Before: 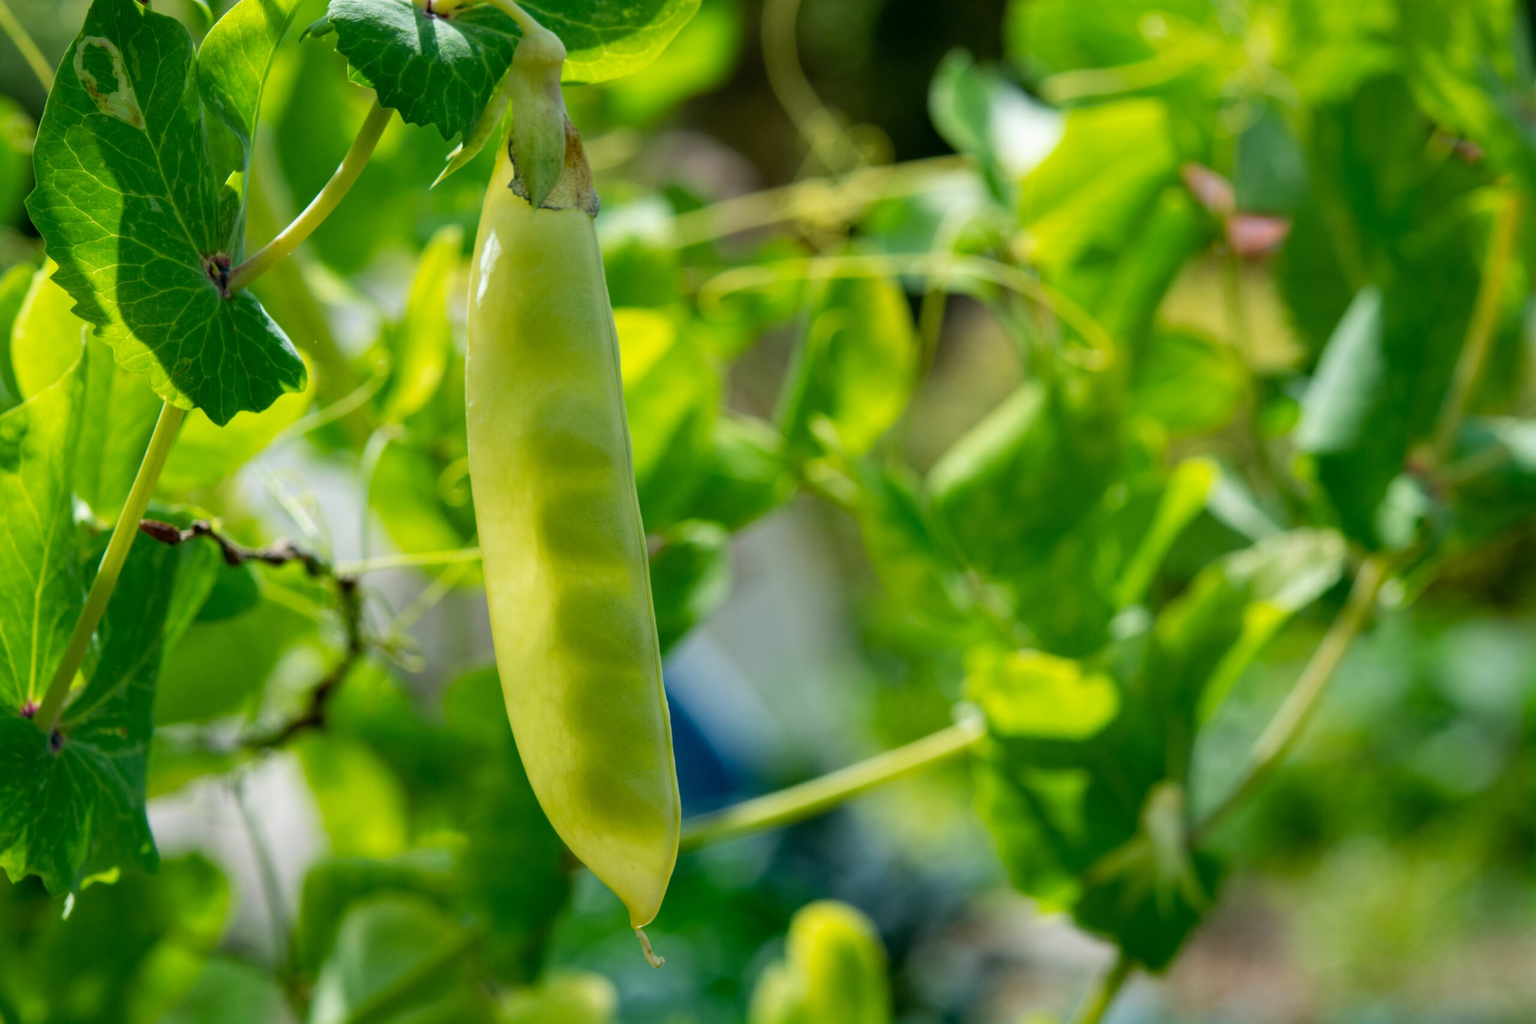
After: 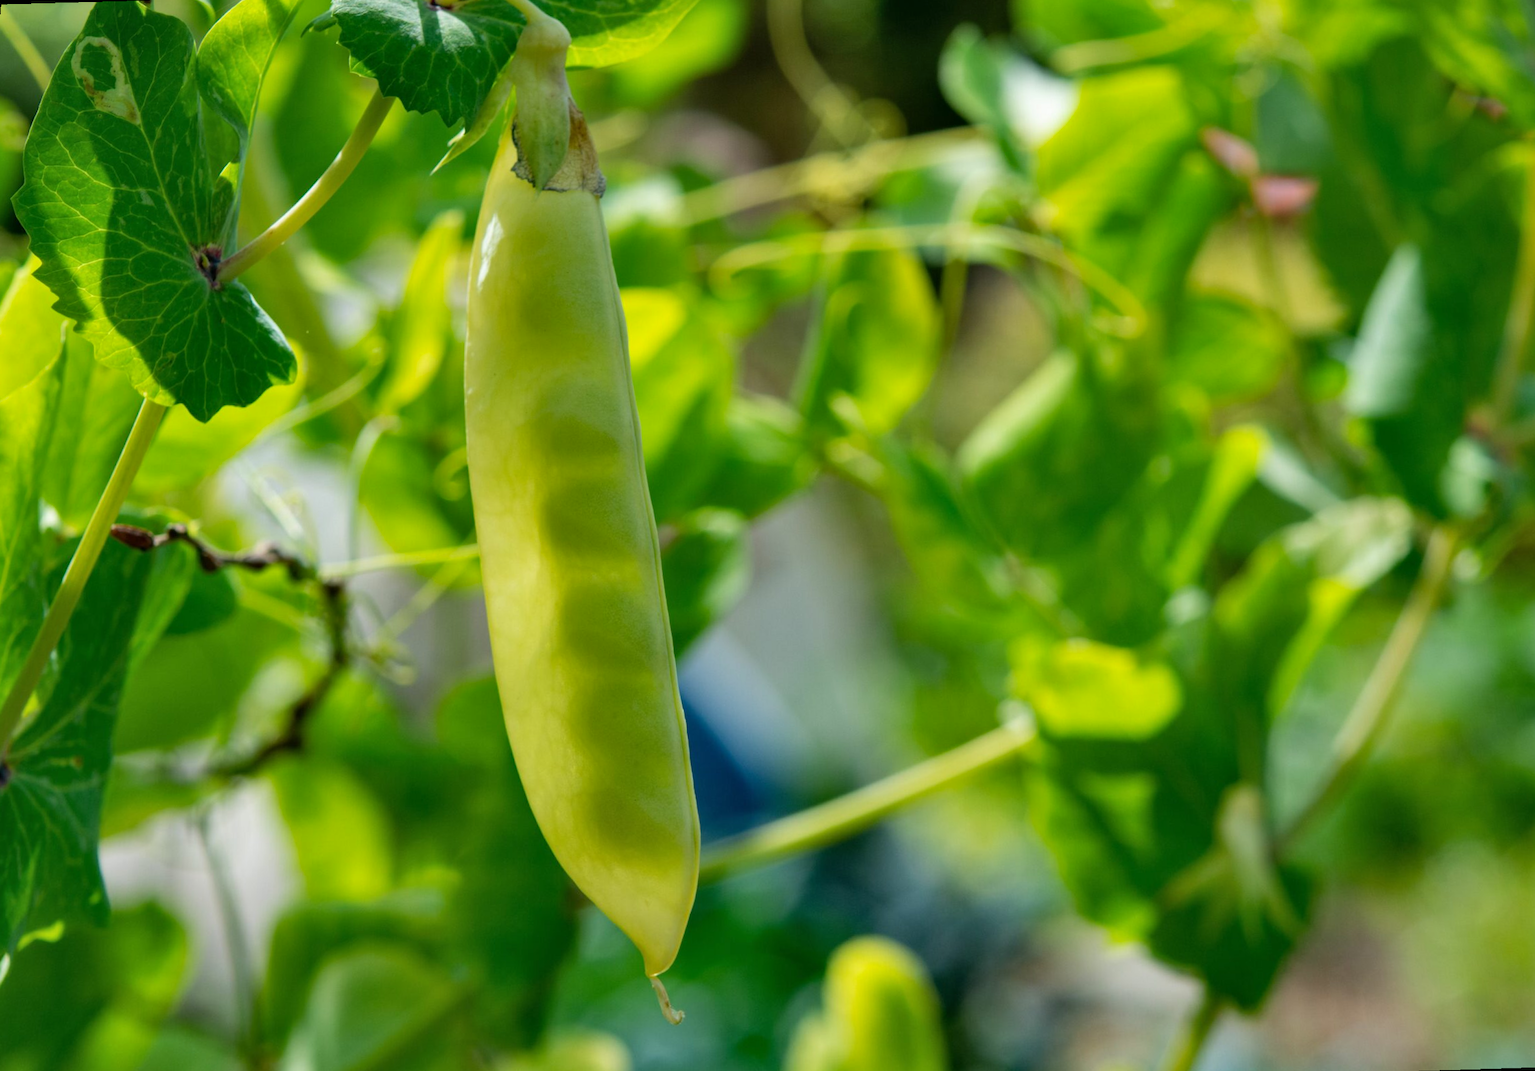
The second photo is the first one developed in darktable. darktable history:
shadows and highlights: soften with gaussian
rotate and perspective: rotation -1.68°, lens shift (vertical) -0.146, crop left 0.049, crop right 0.912, crop top 0.032, crop bottom 0.96
